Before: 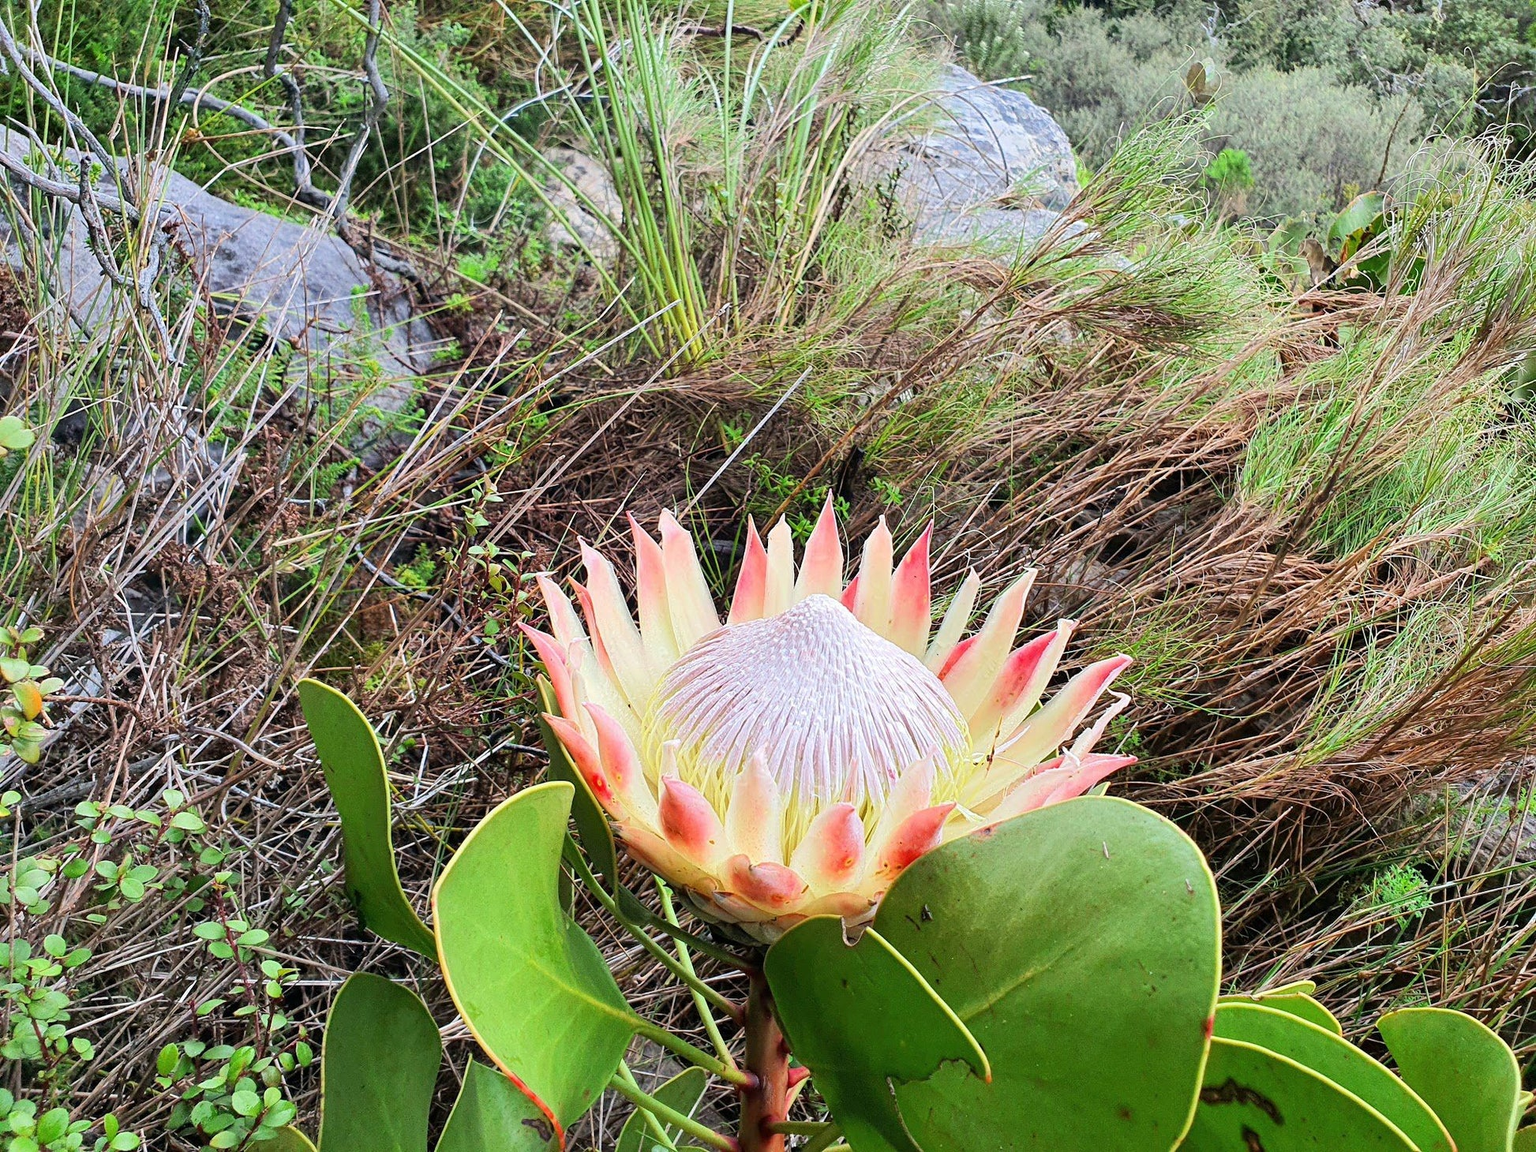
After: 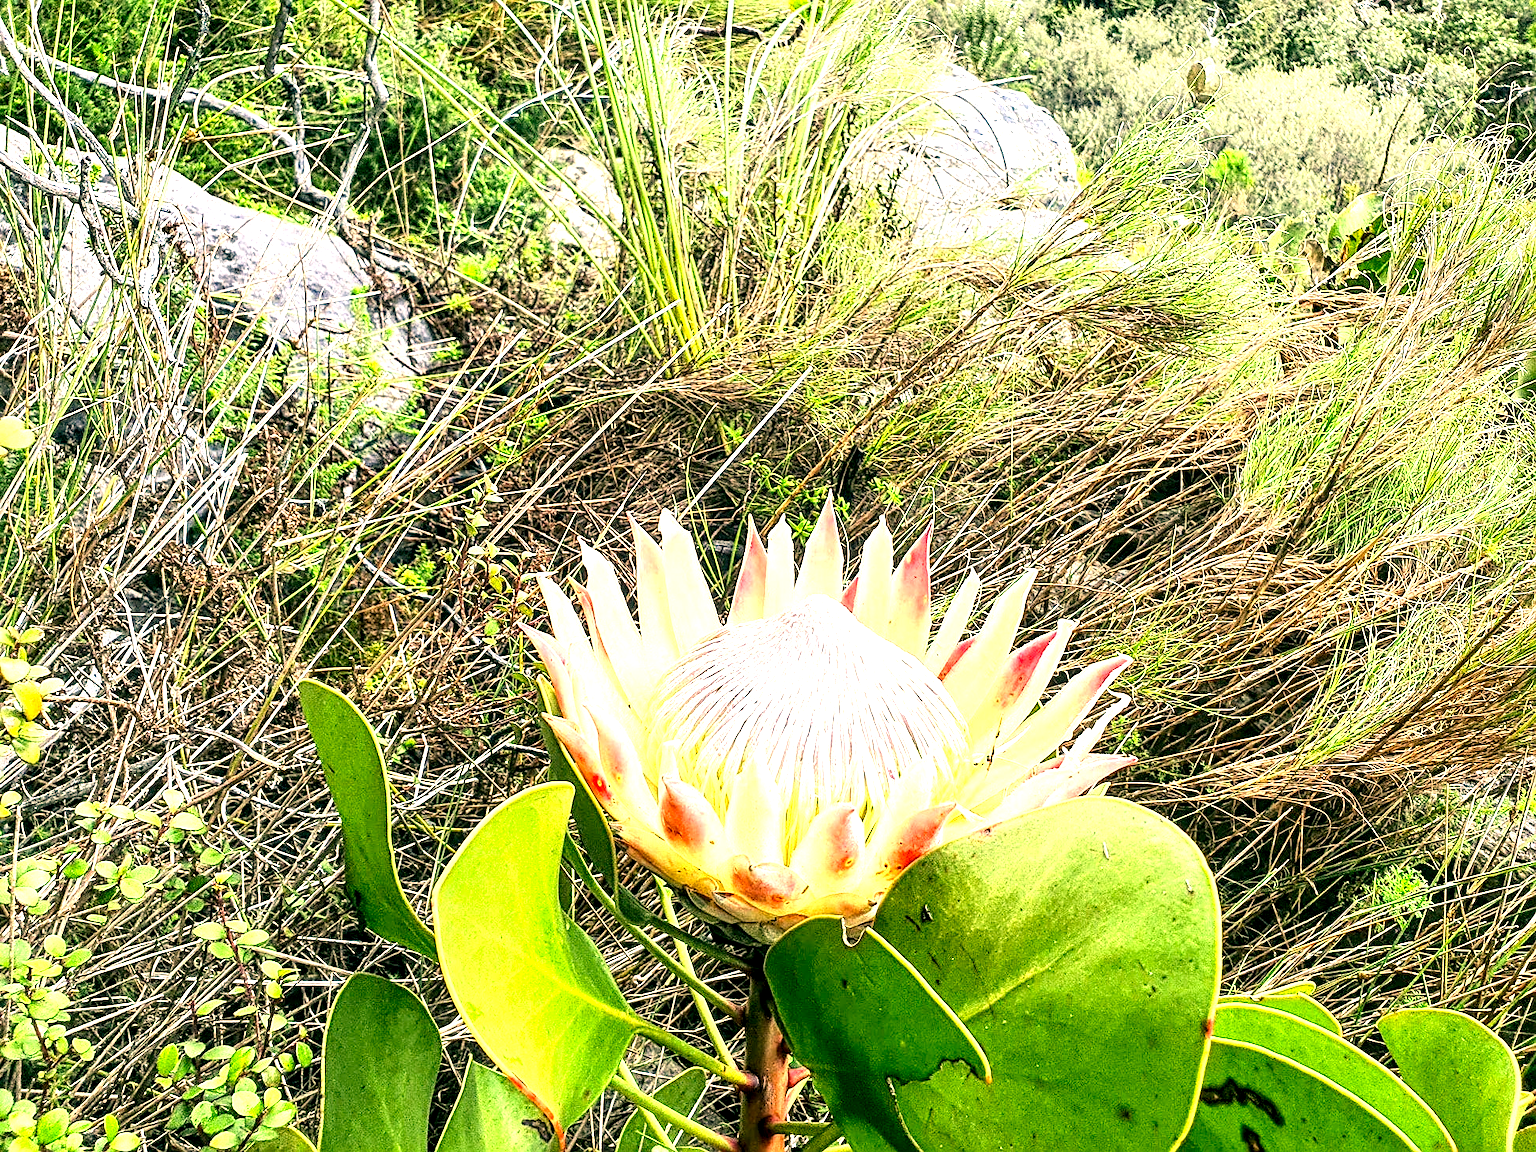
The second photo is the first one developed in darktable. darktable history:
color correction: highlights a* 4.88, highlights b* 24.15, shadows a* -16.32, shadows b* 3.84
sharpen: on, module defaults
local contrast: highlights 64%, shadows 53%, detail 169%, midtone range 0.508
contrast brightness saturation: contrast 0.135
exposure: black level correction 0, exposure 1.103 EV, compensate highlight preservation false
